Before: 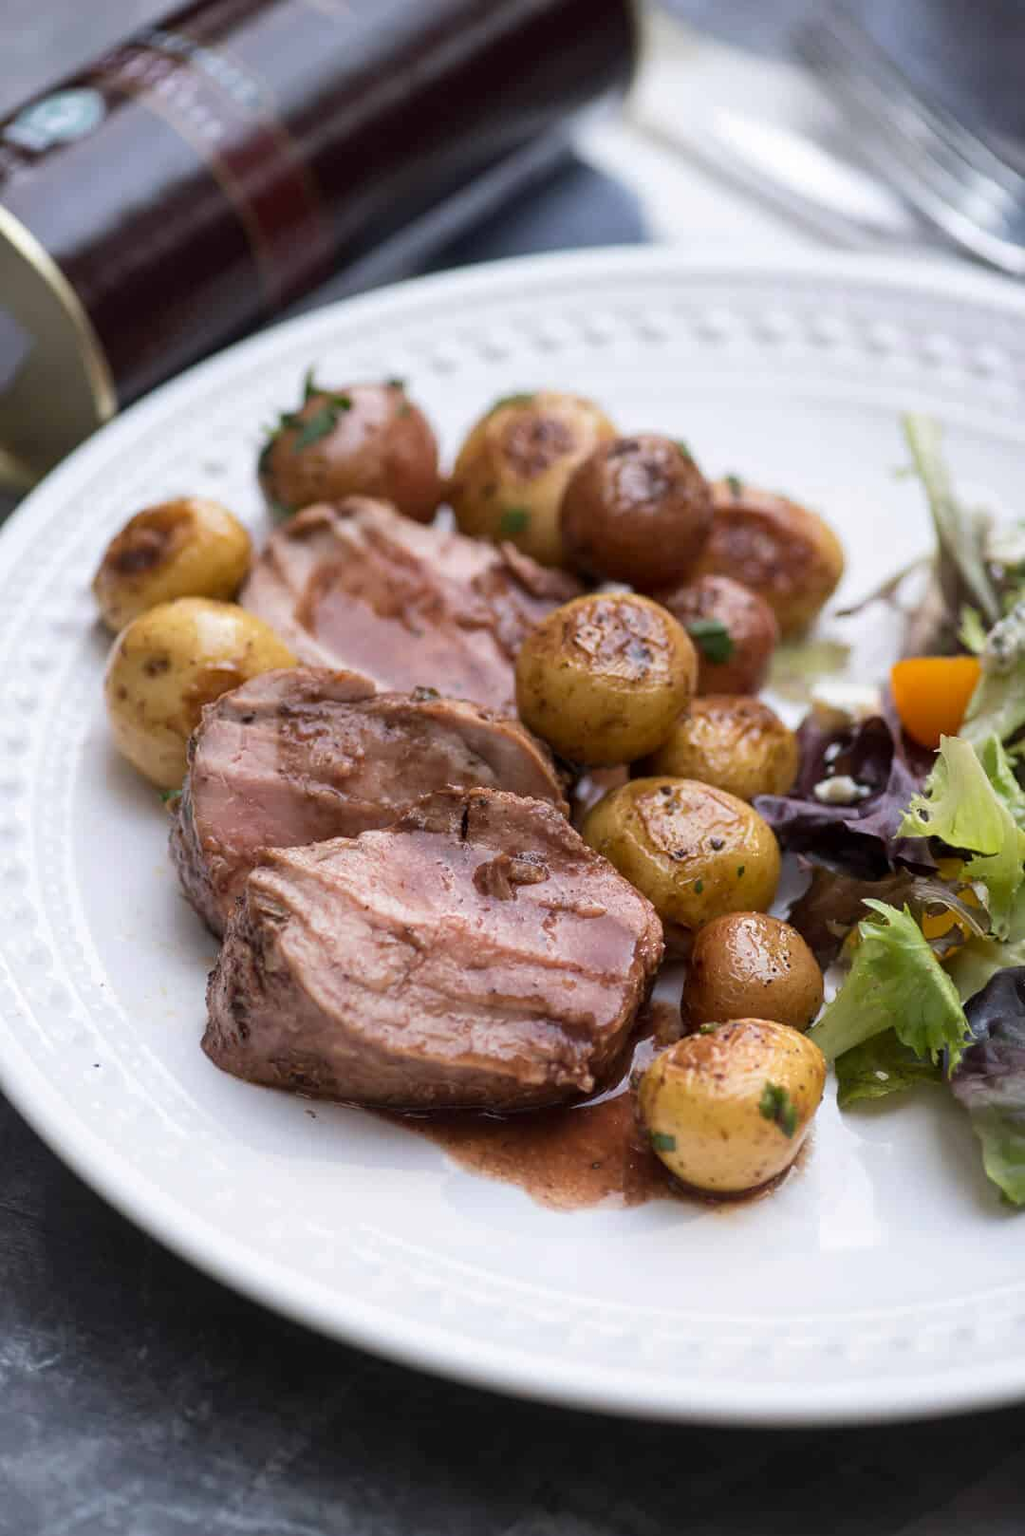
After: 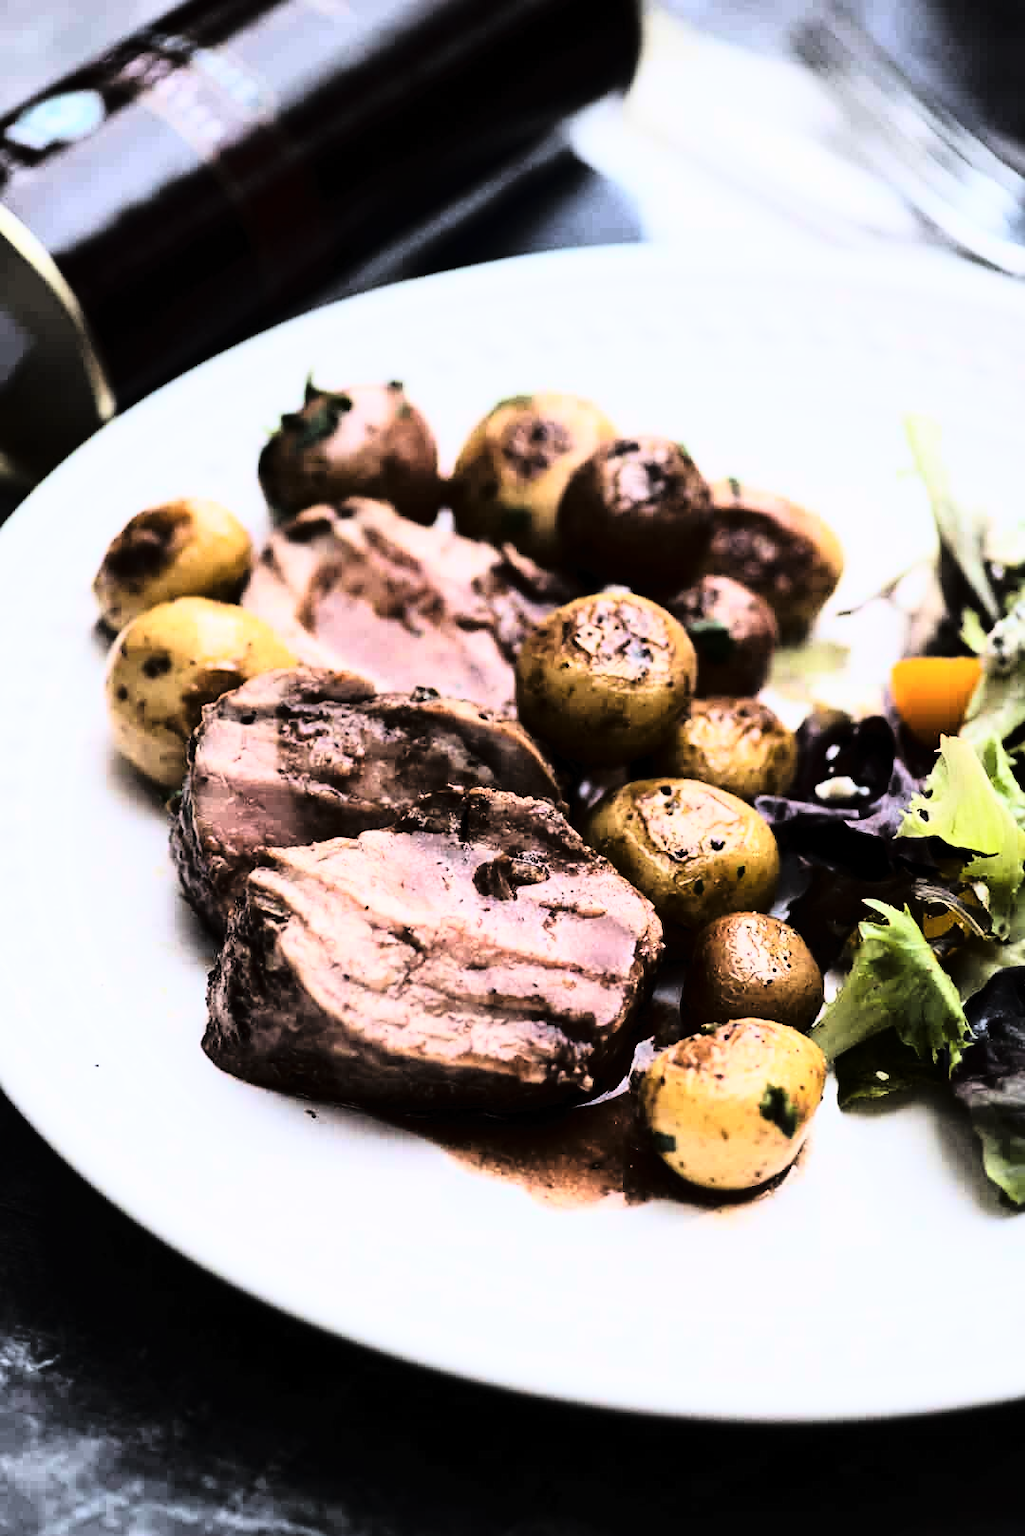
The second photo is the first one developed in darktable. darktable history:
tone curve: curves: ch0 [(0, 0) (0.003, 0.01) (0.011, 0.01) (0.025, 0.011) (0.044, 0.014) (0.069, 0.018) (0.1, 0.022) (0.136, 0.026) (0.177, 0.035) (0.224, 0.051) (0.277, 0.085) (0.335, 0.158) (0.399, 0.299) (0.468, 0.457) (0.543, 0.634) (0.623, 0.801) (0.709, 0.904) (0.801, 0.963) (0.898, 0.986) (1, 1)], color space Lab, linked channels, preserve colors none
filmic rgb: middle gray luminance 9.82%, black relative exposure -8.62 EV, white relative exposure 3.3 EV, target black luminance 0%, hardness 5.2, latitude 44.62%, contrast 1.302, highlights saturation mix 5.03%, shadows ↔ highlights balance 24.25%, color science v6 (2022)
